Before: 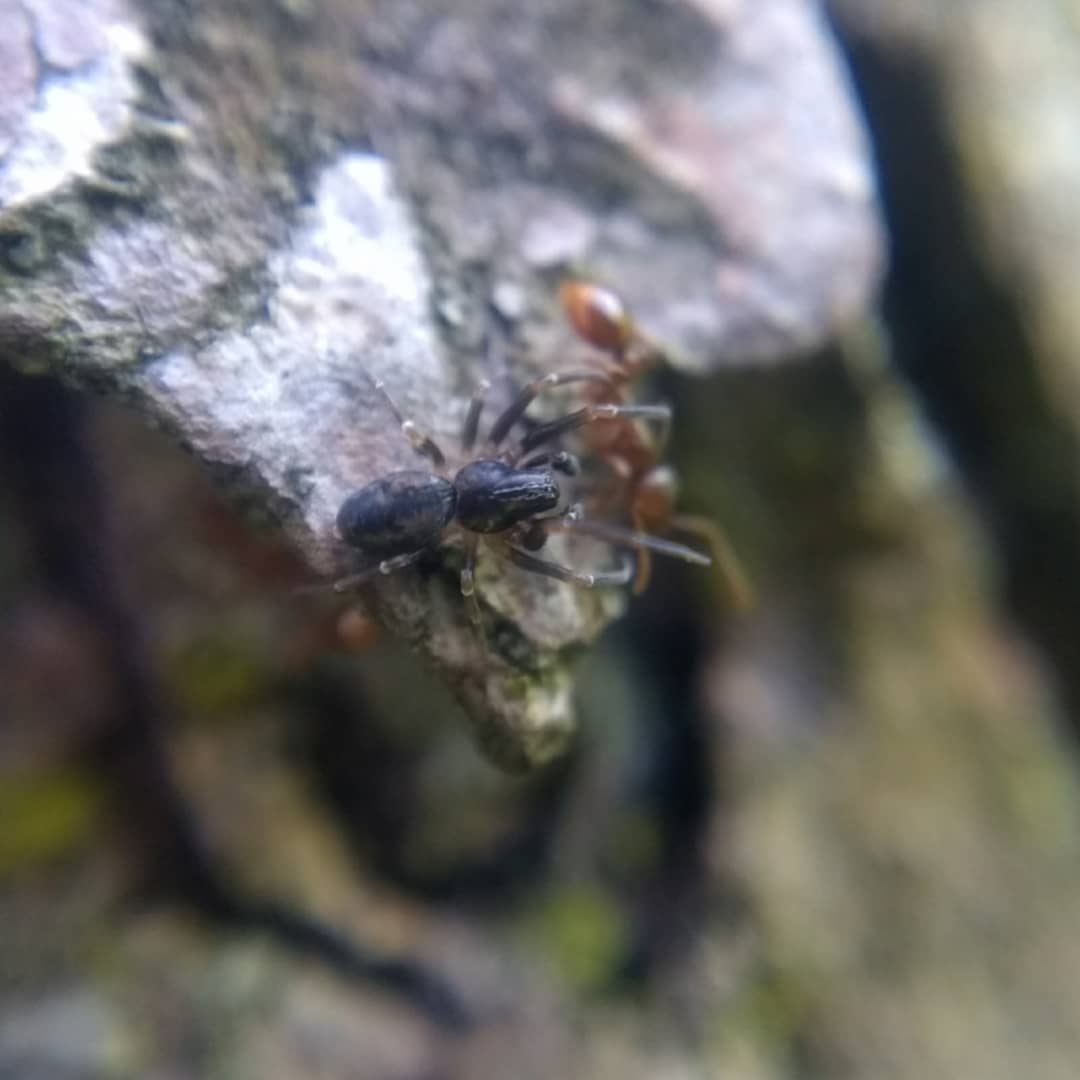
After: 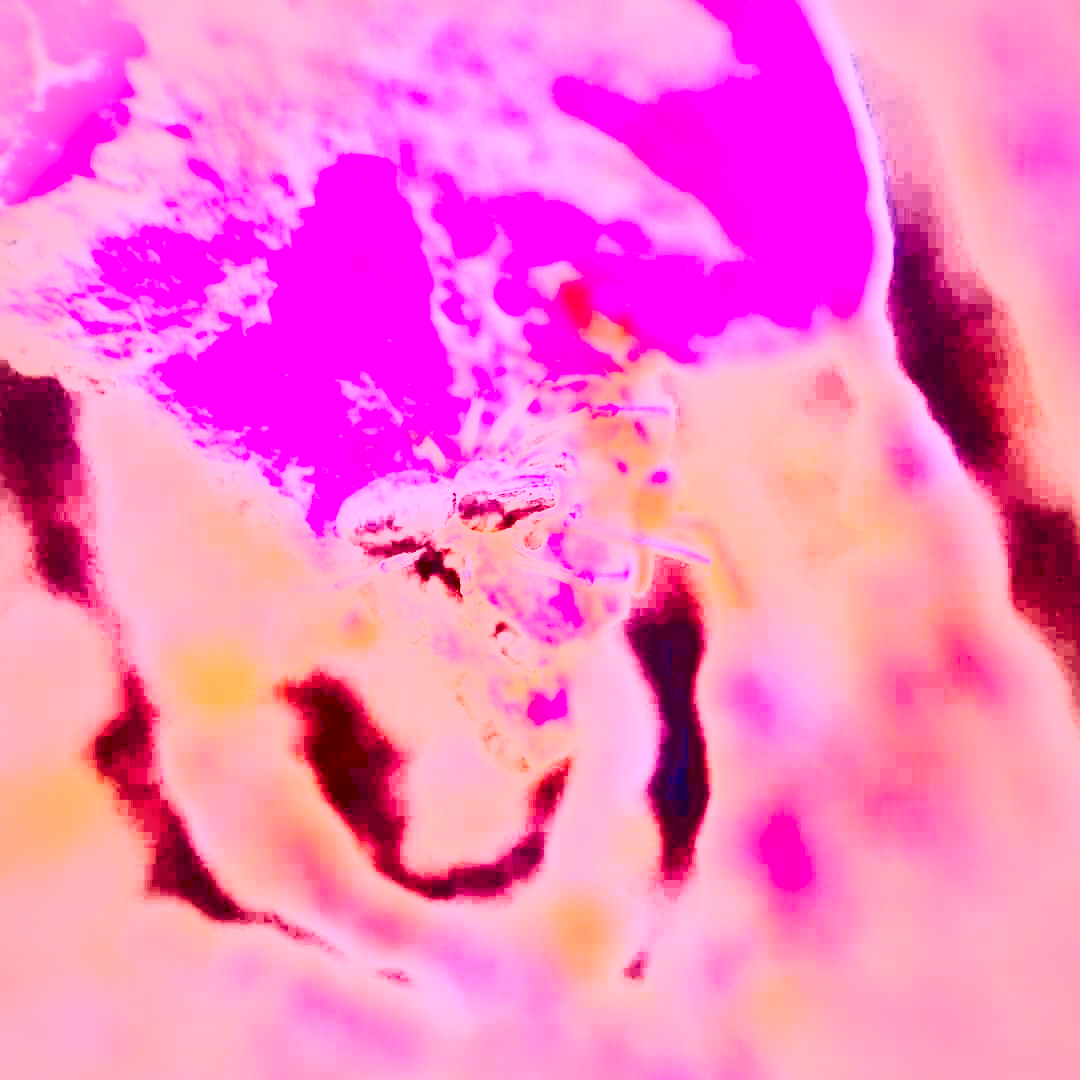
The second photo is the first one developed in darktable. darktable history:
exposure: black level correction 0.016, exposure 1.774 EV, compensate highlight preservation false
contrast brightness saturation: contrast 0.5, saturation -0.1
white balance: red 4.26, blue 1.802
vignetting: on, module defaults
tone curve: curves: ch0 [(0, 0) (0.003, 0.065) (0.011, 0.072) (0.025, 0.09) (0.044, 0.104) (0.069, 0.116) (0.1, 0.127) (0.136, 0.15) (0.177, 0.184) (0.224, 0.223) (0.277, 0.28) (0.335, 0.361) (0.399, 0.443) (0.468, 0.525) (0.543, 0.616) (0.623, 0.713) (0.709, 0.79) (0.801, 0.866) (0.898, 0.933) (1, 1)], preserve colors none
